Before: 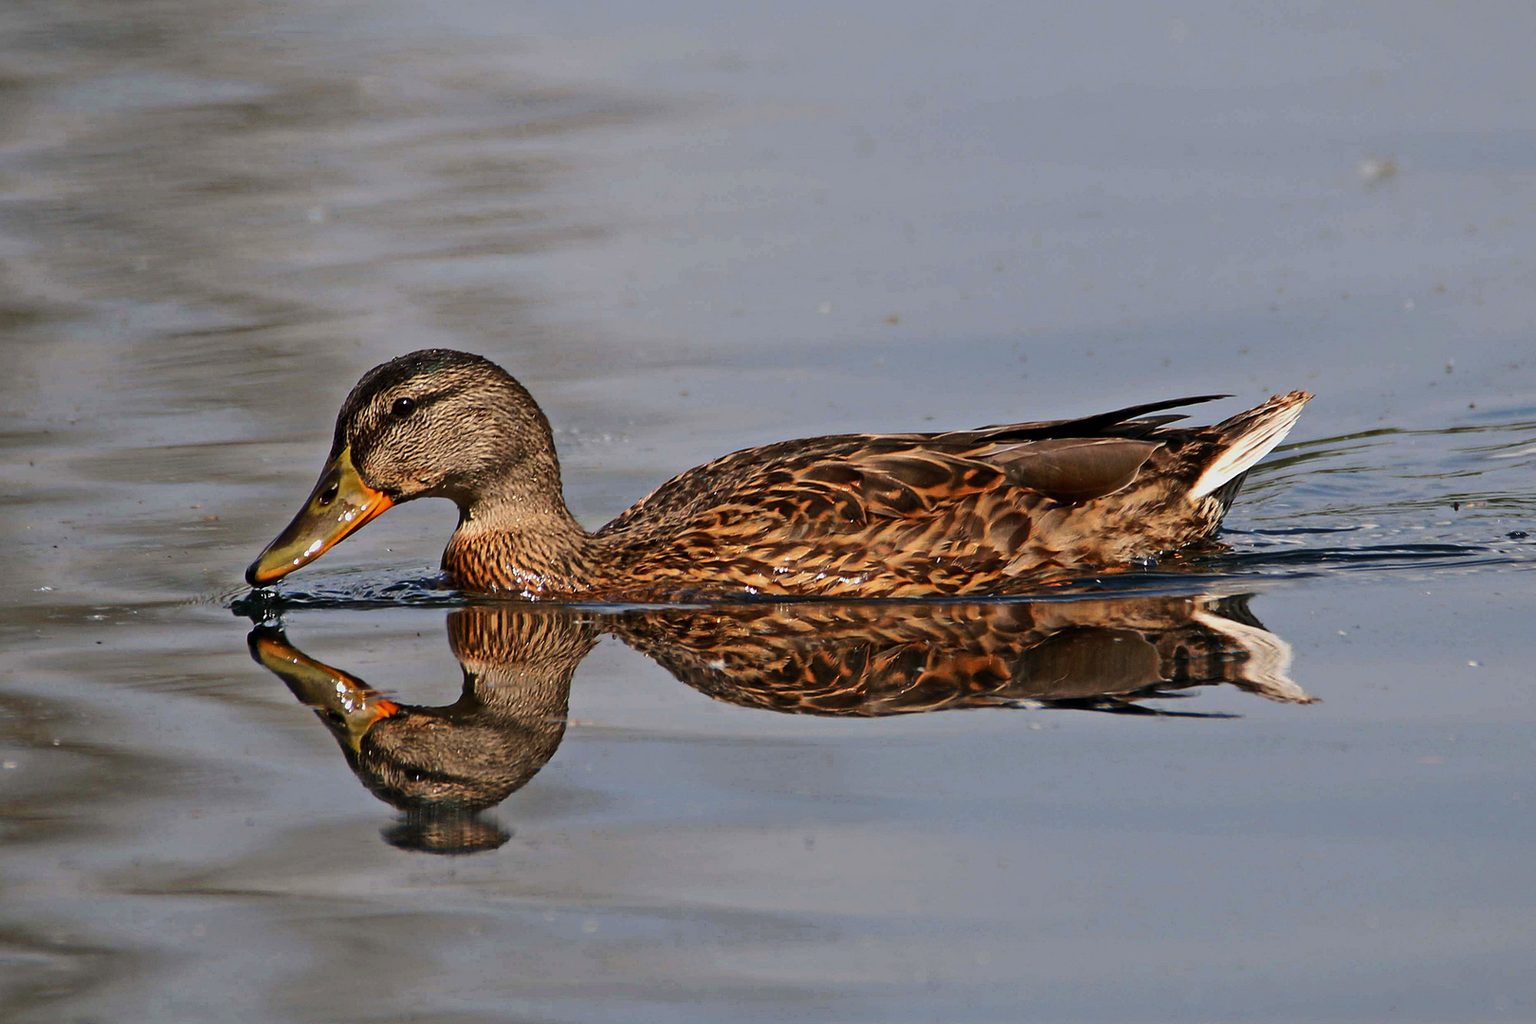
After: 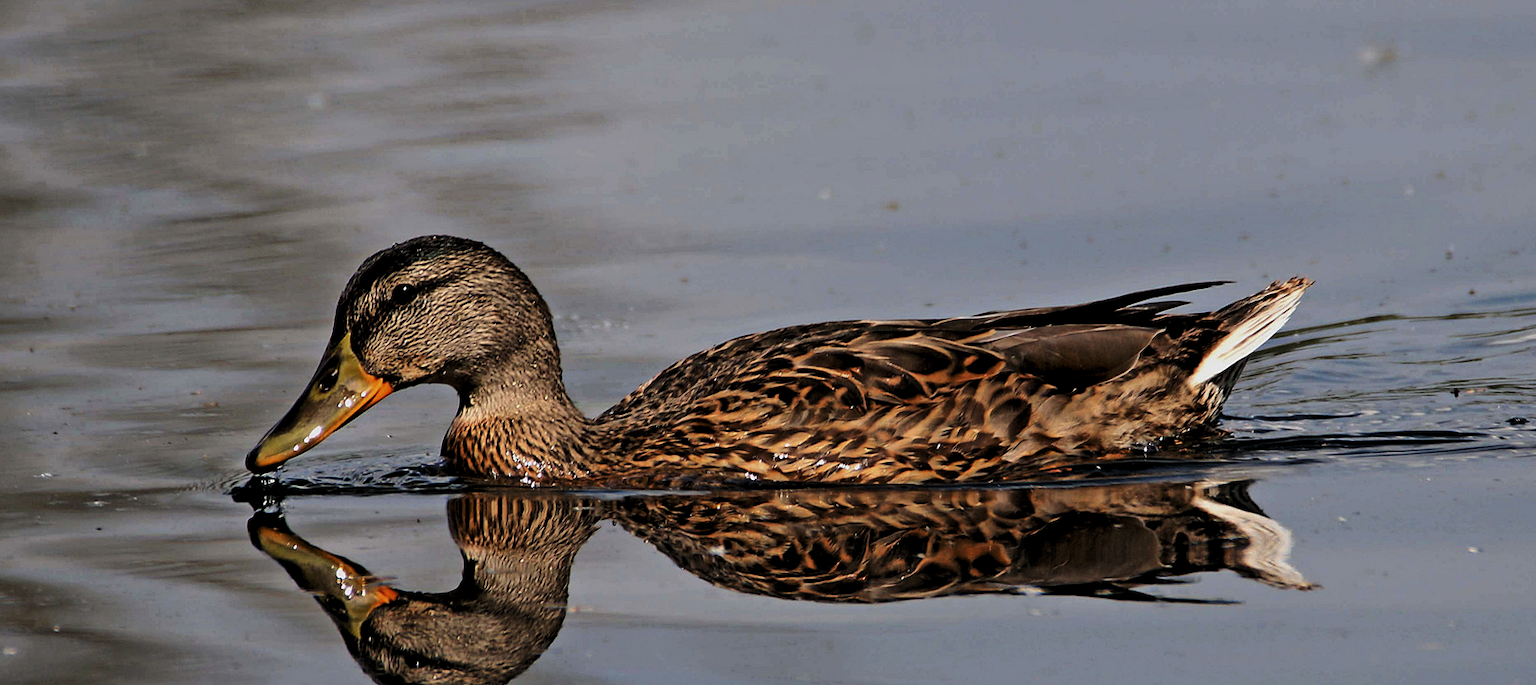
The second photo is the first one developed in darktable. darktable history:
levels: mode automatic, black 3.77%, levels [0.016, 0.5, 0.996]
crop: top 11.175%, bottom 21.847%
shadows and highlights: shadows 12.55, white point adjustment 1.17, soften with gaussian
